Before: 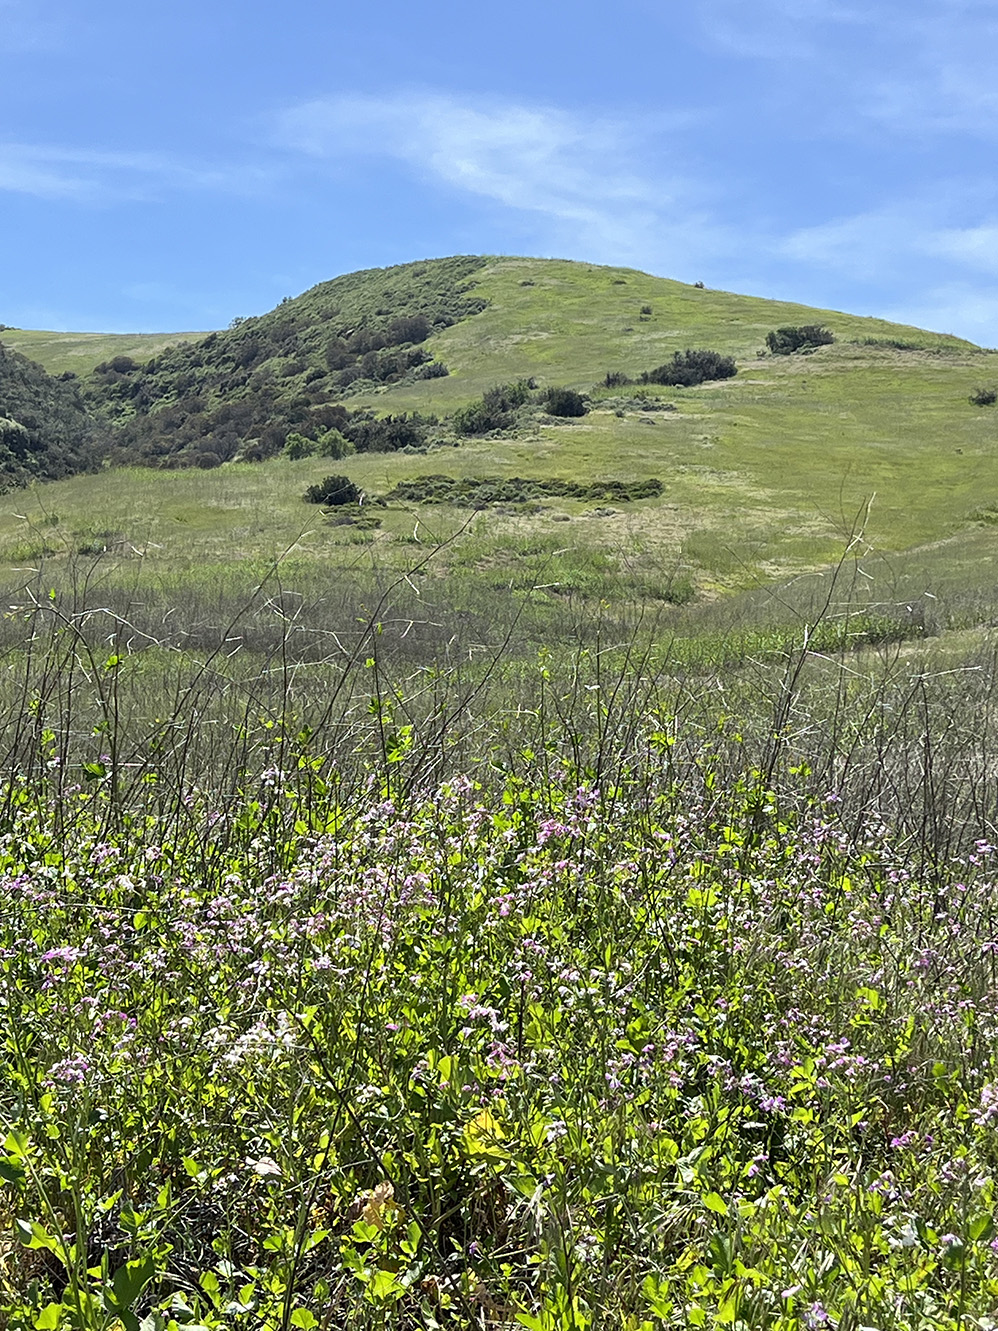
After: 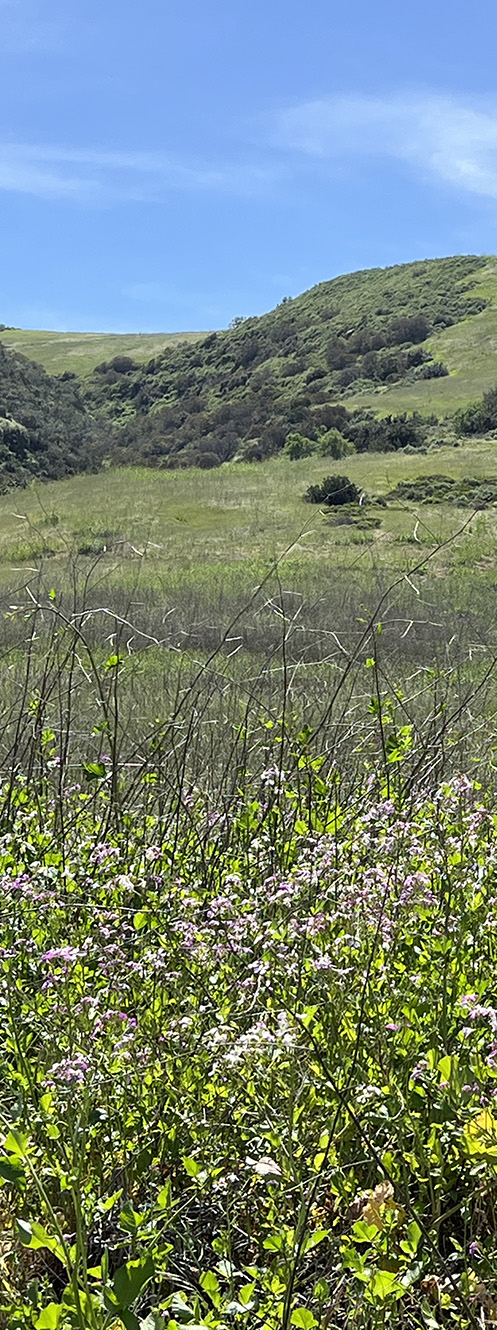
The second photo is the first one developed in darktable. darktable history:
crop and rotate: left 0.003%, top 0%, right 50.136%
